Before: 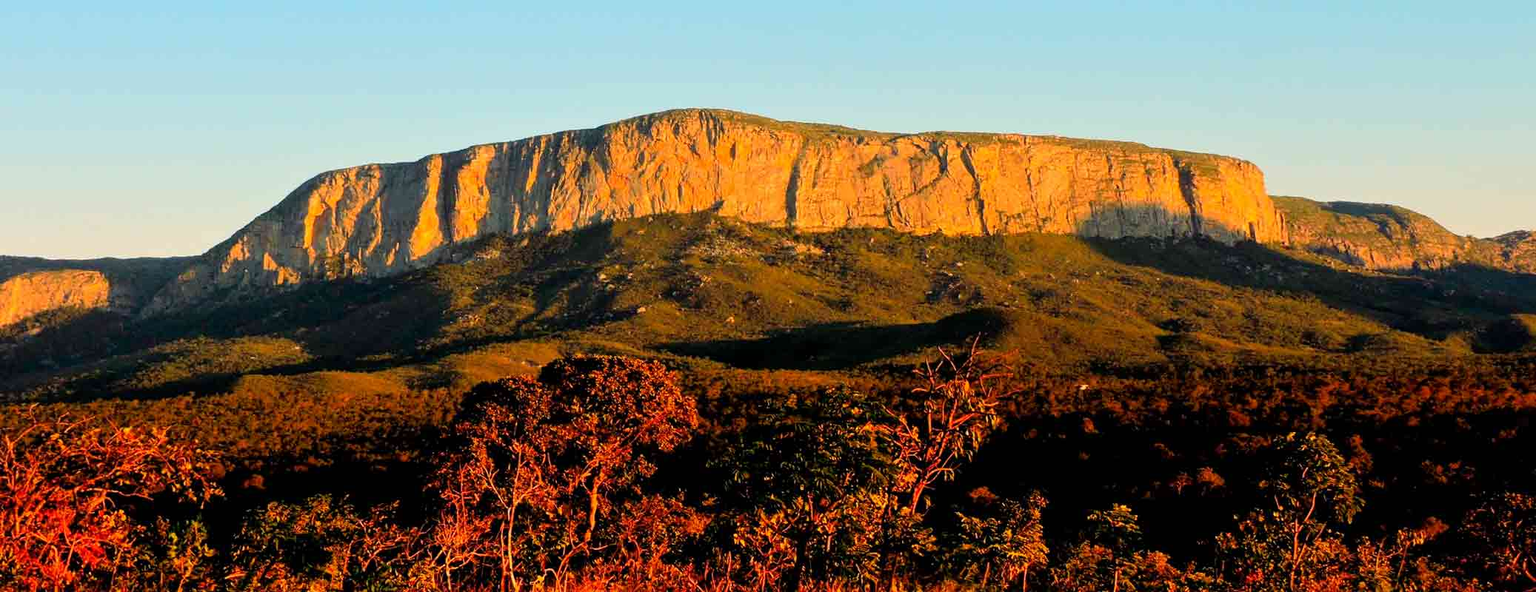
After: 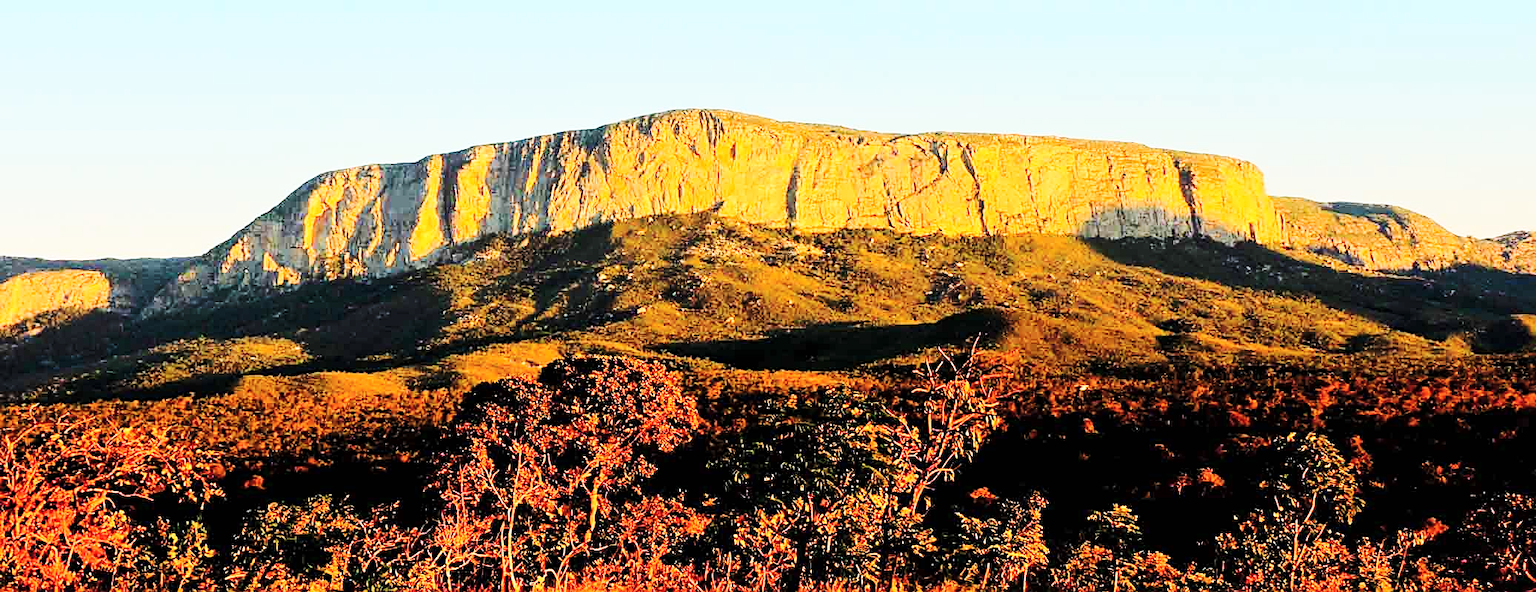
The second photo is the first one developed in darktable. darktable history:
tone curve: curves: ch0 [(0, 0) (0.003, 0.003) (0.011, 0.014) (0.025, 0.033) (0.044, 0.06) (0.069, 0.096) (0.1, 0.132) (0.136, 0.174) (0.177, 0.226) (0.224, 0.282) (0.277, 0.352) (0.335, 0.435) (0.399, 0.524) (0.468, 0.615) (0.543, 0.695) (0.623, 0.771) (0.709, 0.835) (0.801, 0.894) (0.898, 0.944) (1, 1)], color space Lab, independent channels, preserve colors none
sharpen: on, module defaults
base curve: curves: ch0 [(0, 0) (0.028, 0.03) (0.121, 0.232) (0.46, 0.748) (0.859, 0.968) (1, 1)], preserve colors none
